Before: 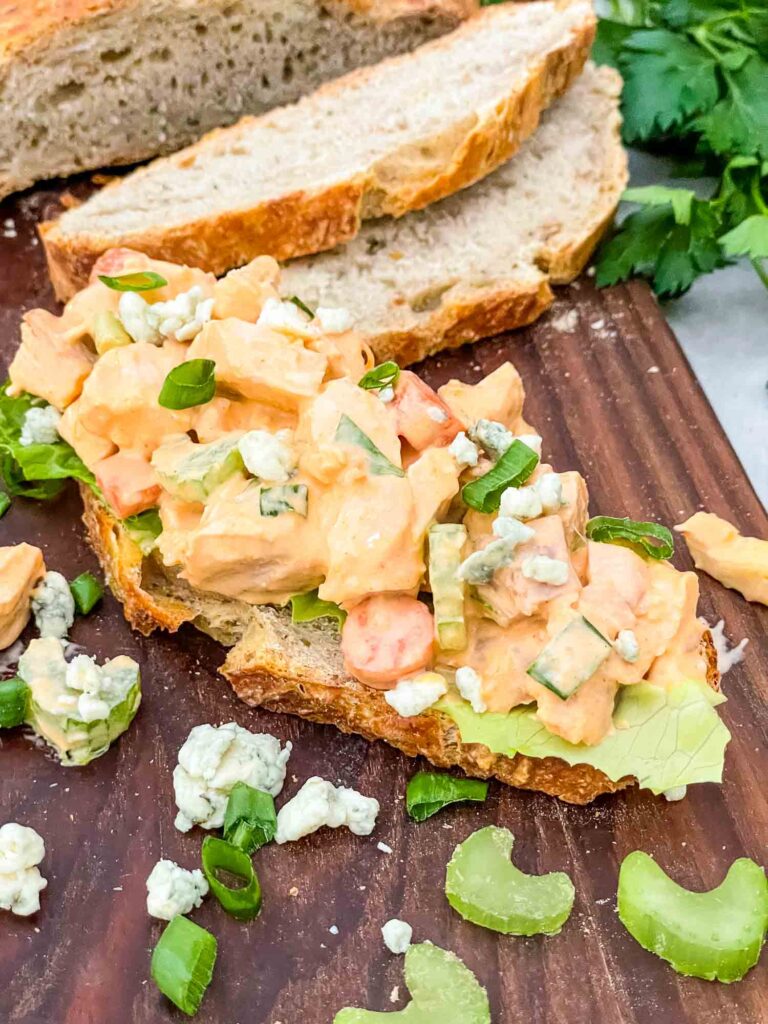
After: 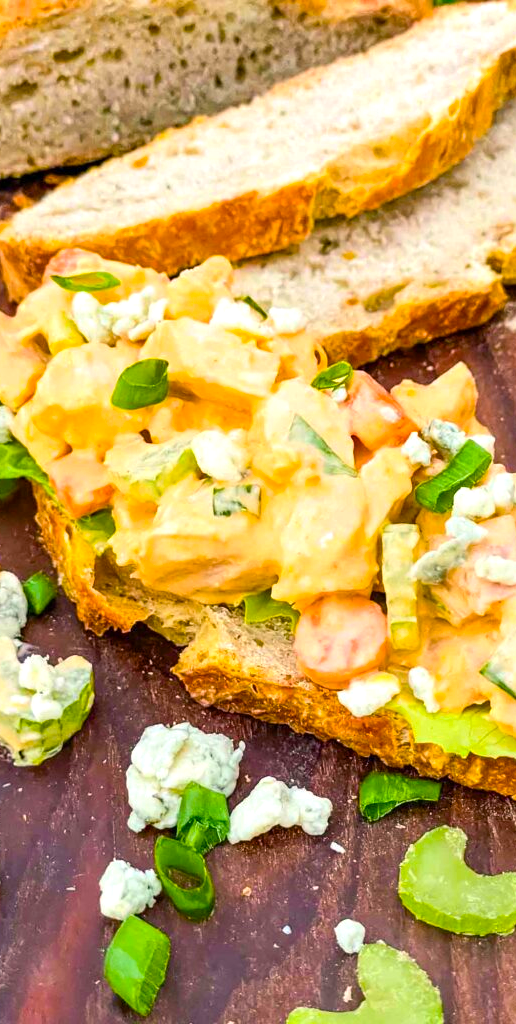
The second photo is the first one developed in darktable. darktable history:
exposure: exposure 0.201 EV, compensate highlight preservation false
crop and rotate: left 6.23%, right 26.5%
color balance rgb: shadows lift › chroma 3.137%, shadows lift › hue 240.46°, linear chroma grading › global chroma 14.561%, perceptual saturation grading › global saturation 25.398%, global vibrance 15.199%
